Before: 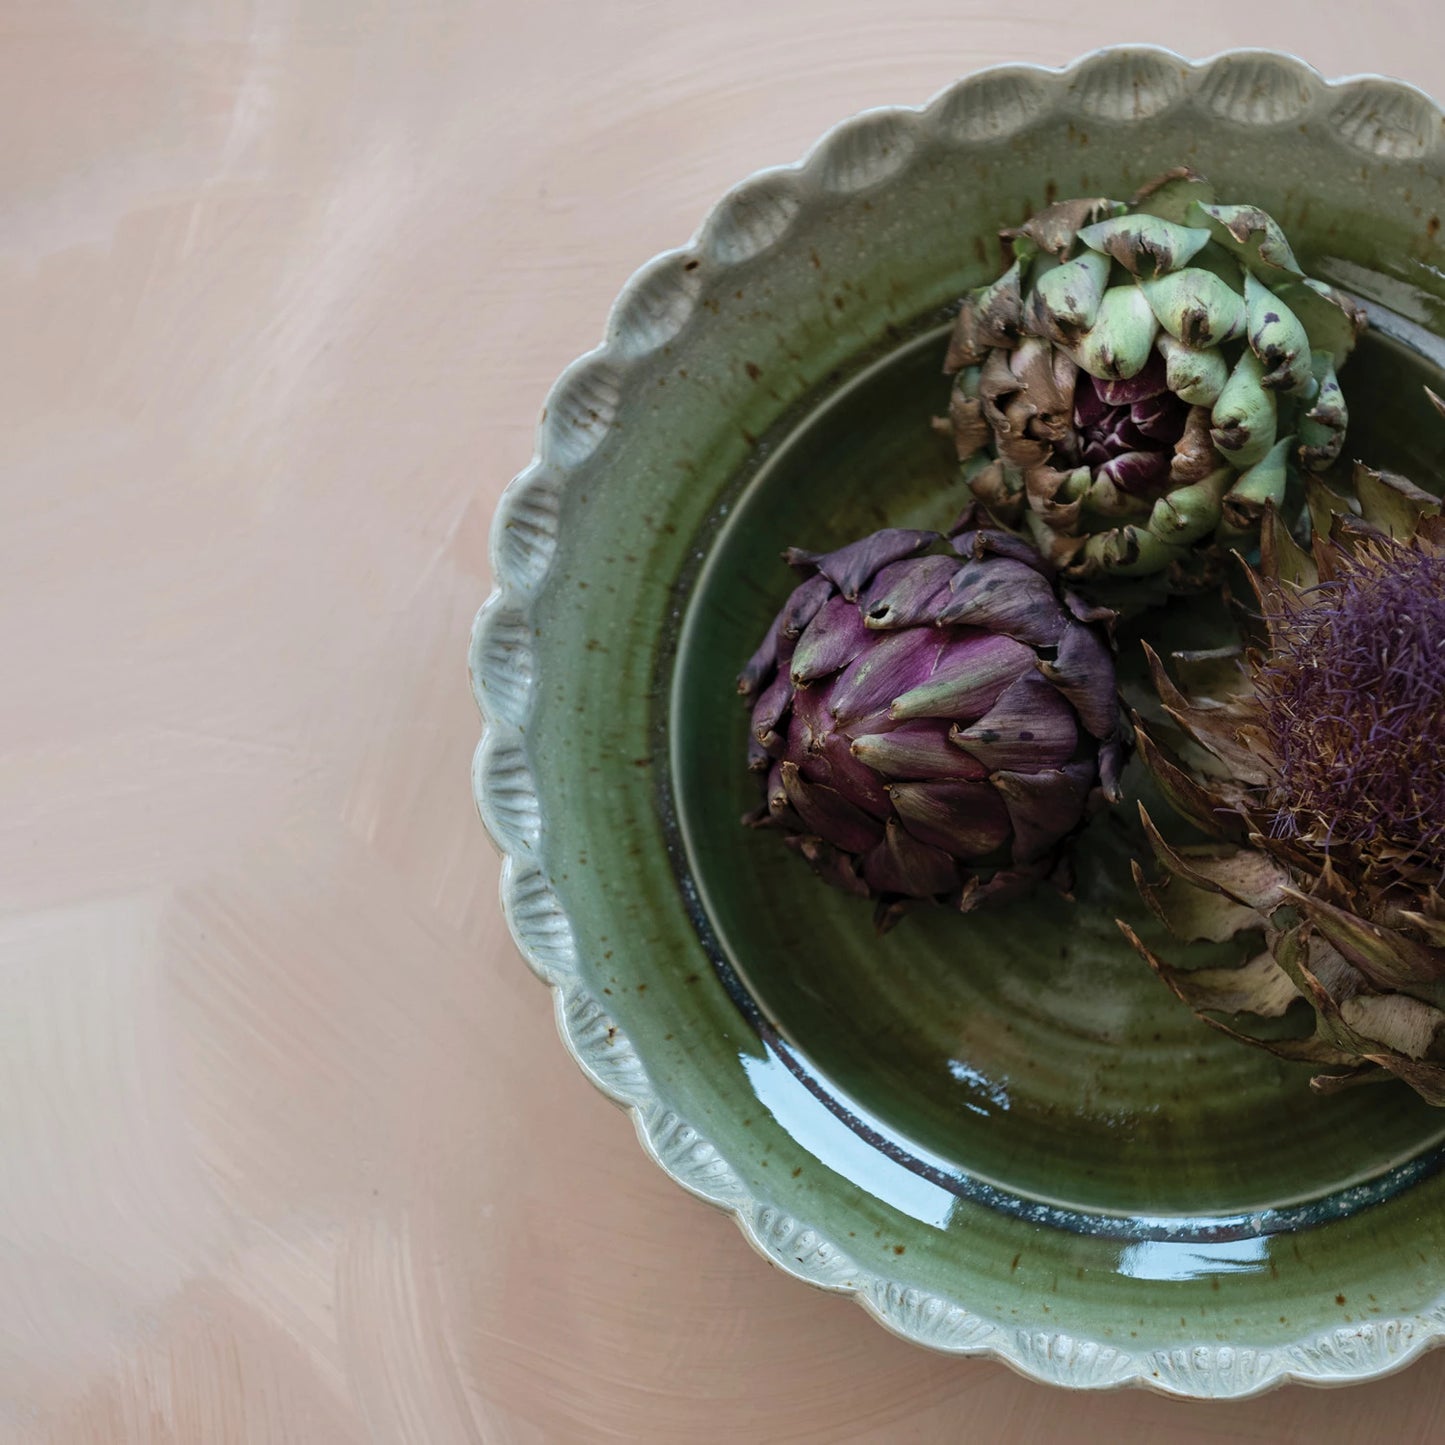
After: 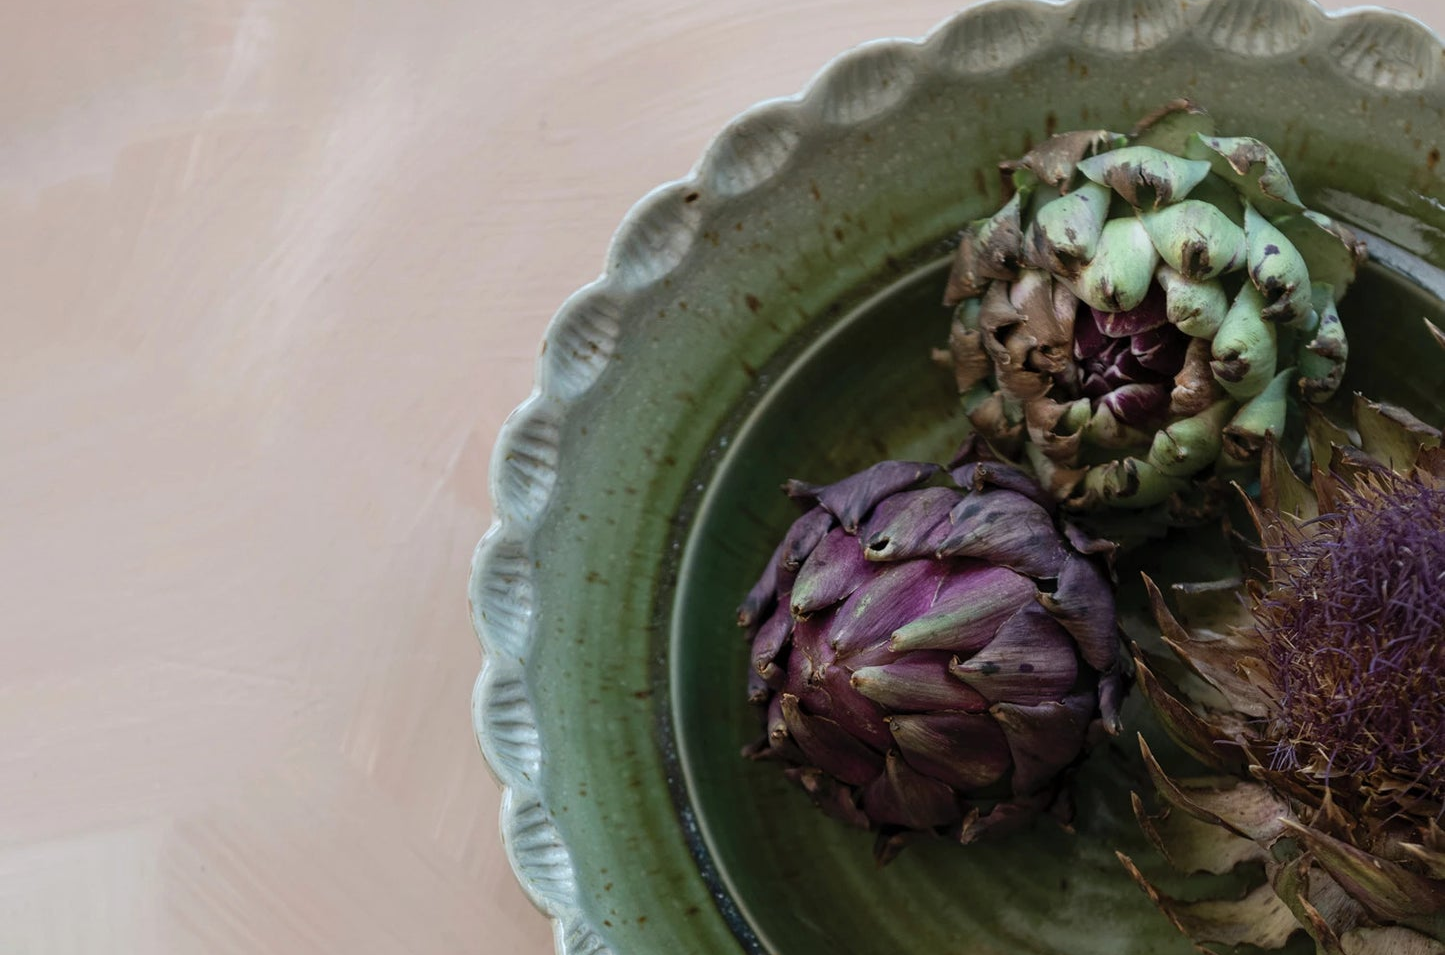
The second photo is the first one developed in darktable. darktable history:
crop and rotate: top 4.758%, bottom 29.14%
